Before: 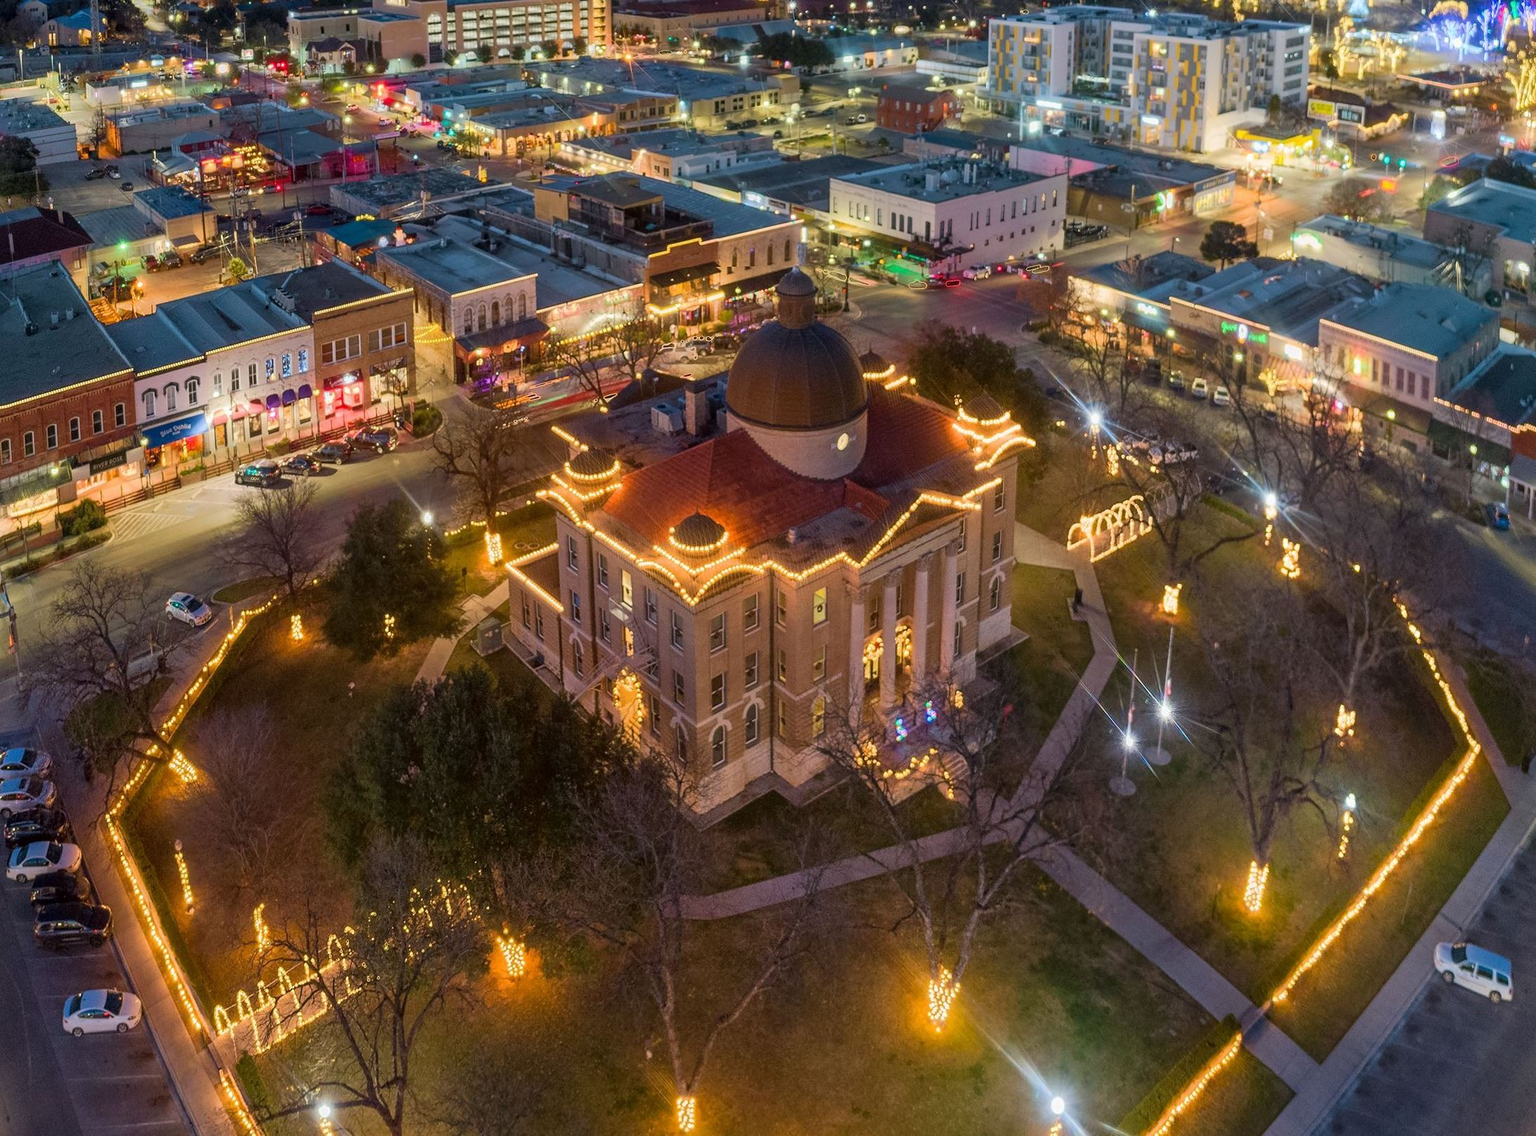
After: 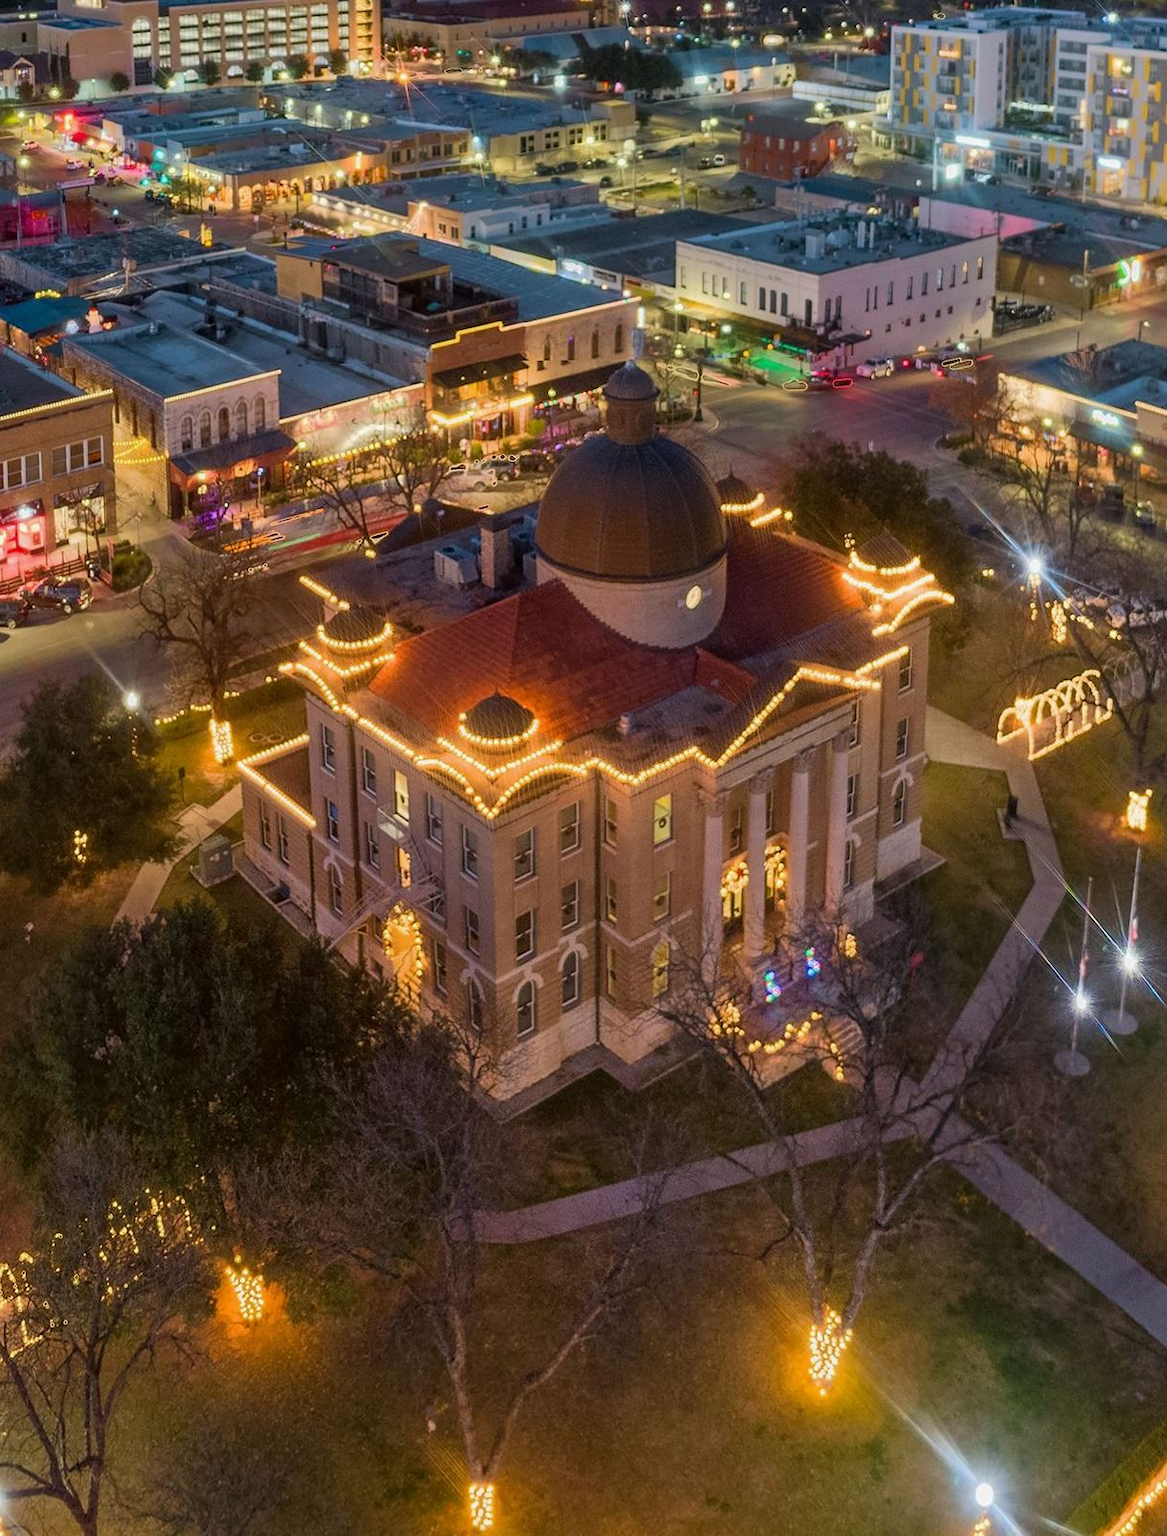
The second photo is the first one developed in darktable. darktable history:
crop: left 21.496%, right 22.254%
exposure: exposure -0.072 EV, compensate highlight preservation false
